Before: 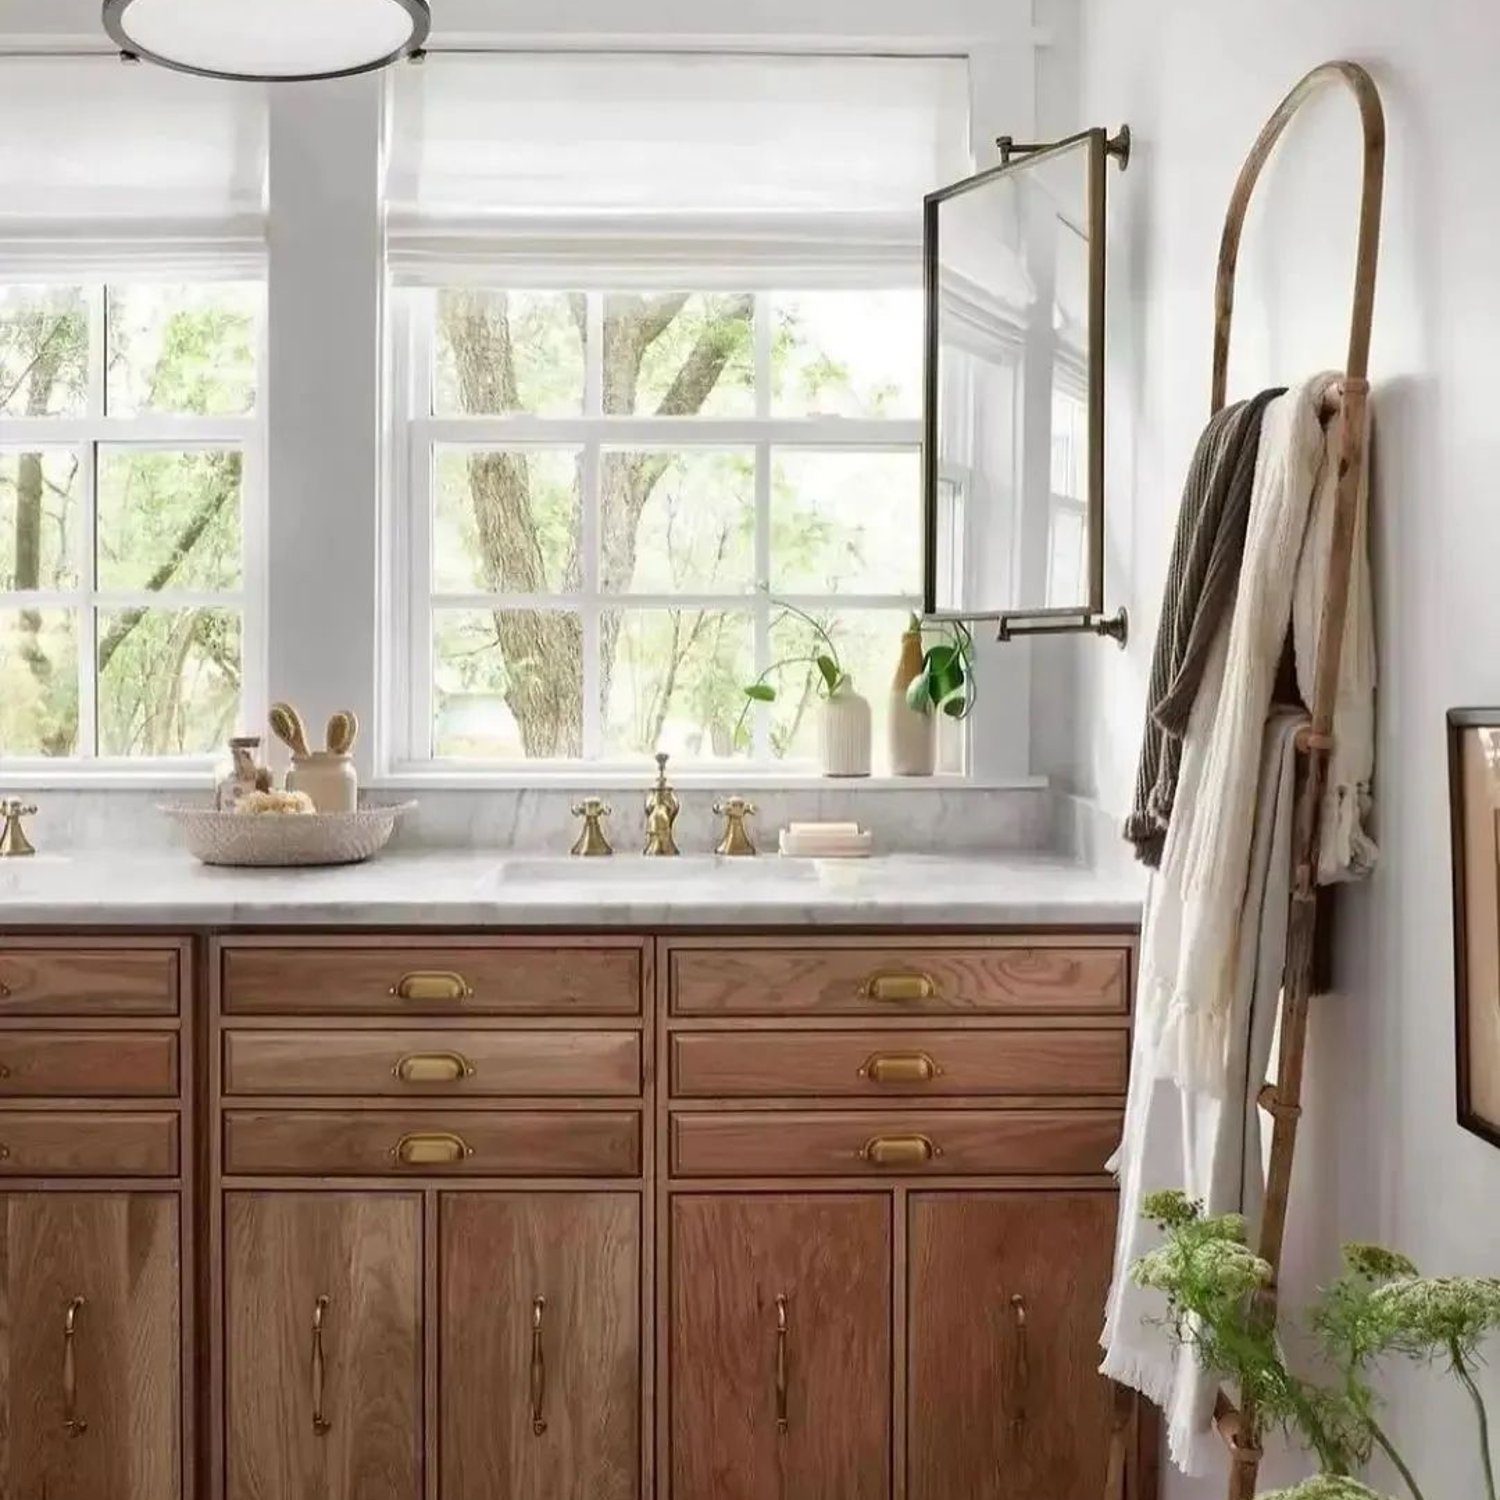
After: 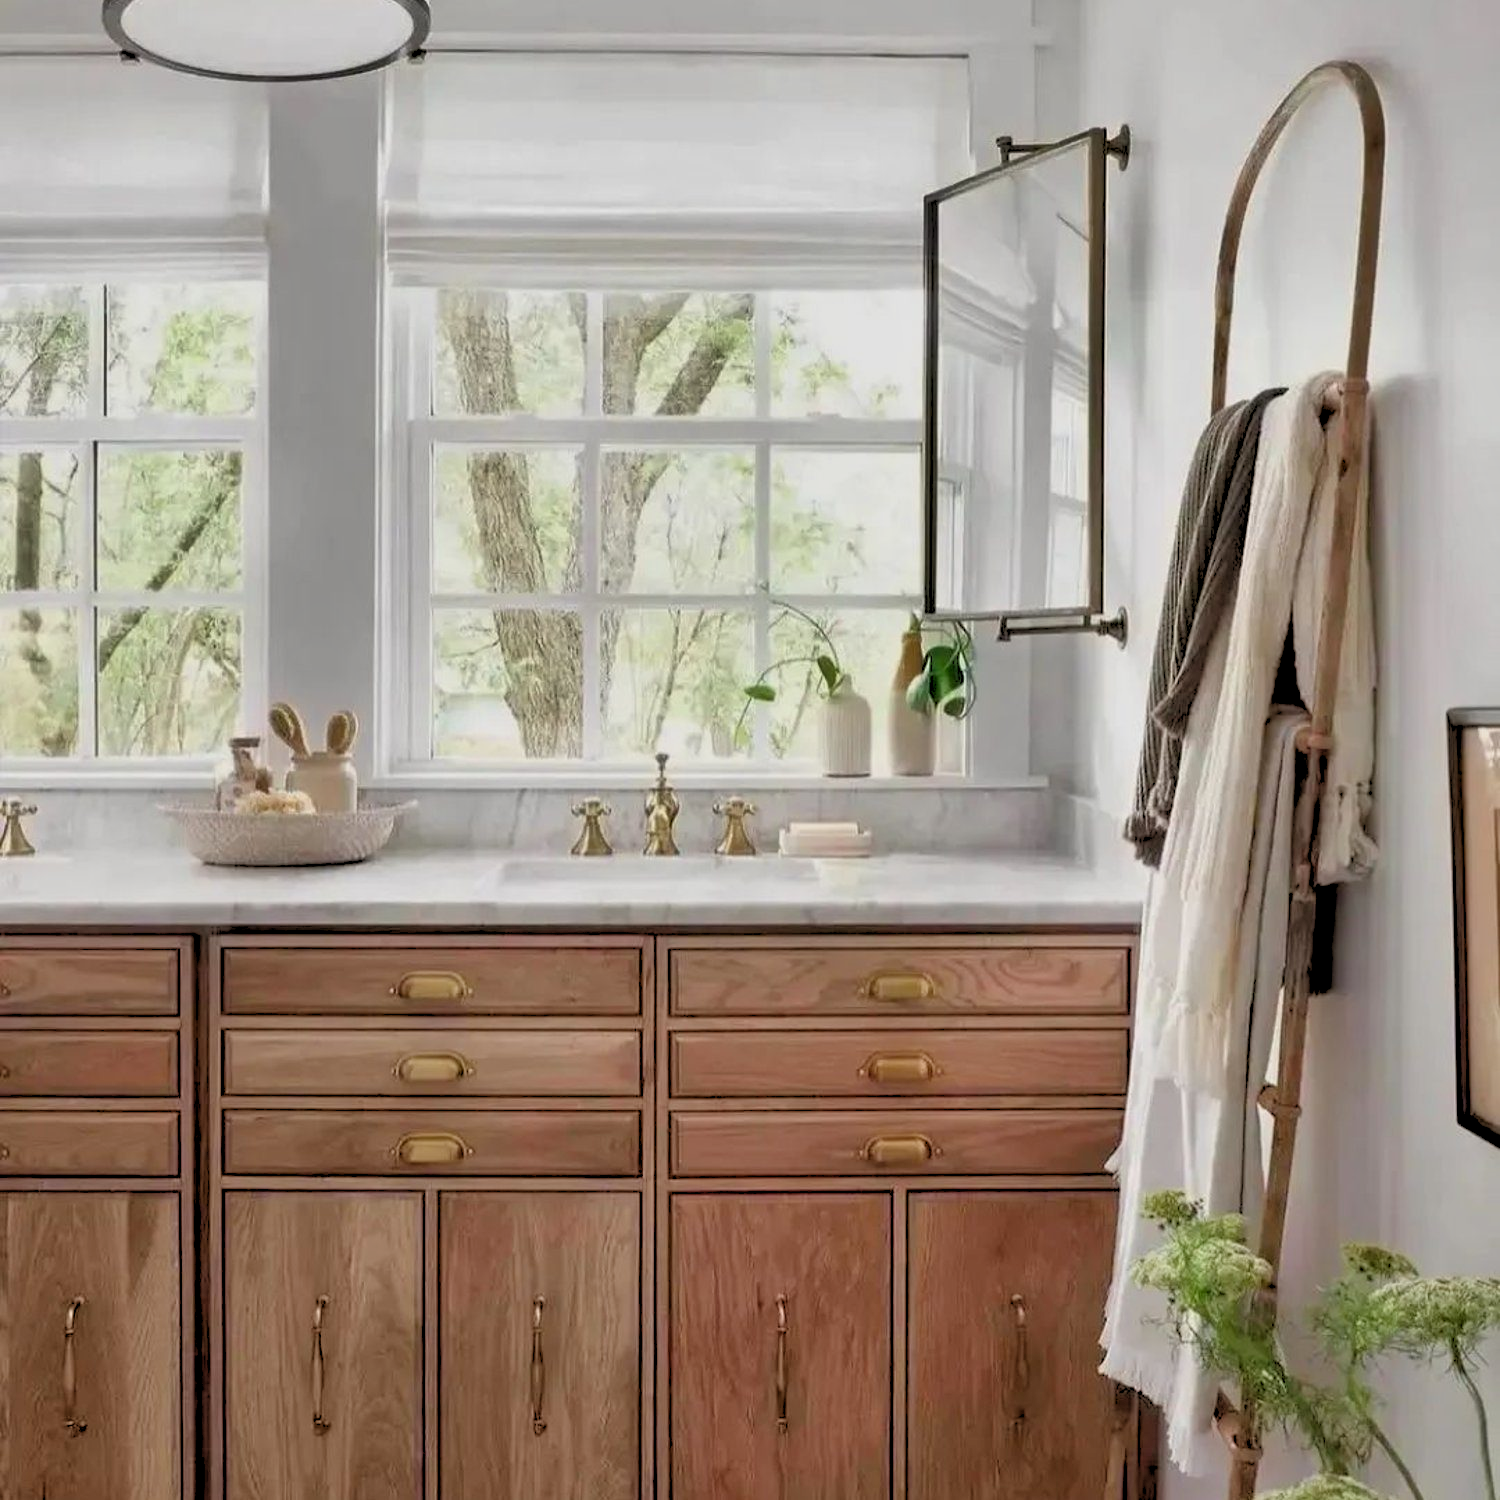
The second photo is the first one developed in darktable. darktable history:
rgb levels: preserve colors sum RGB, levels [[0.038, 0.433, 0.934], [0, 0.5, 1], [0, 0.5, 1]]
shadows and highlights: highlights color adjustment 0%, low approximation 0.01, soften with gaussian
